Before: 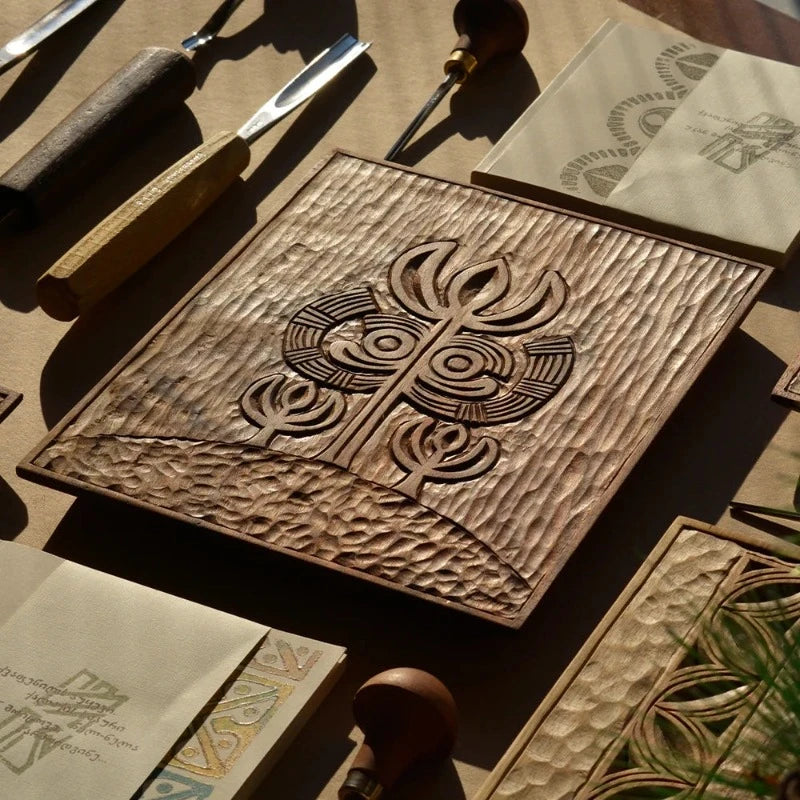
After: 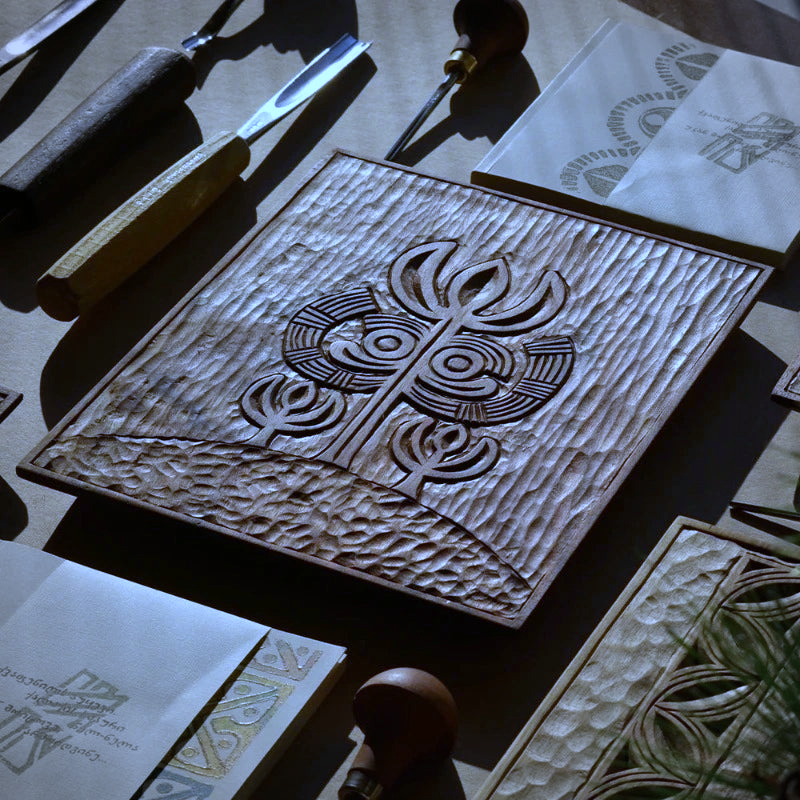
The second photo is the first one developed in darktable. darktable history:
vignetting: fall-off radius 60.92%
white balance: red 0.766, blue 1.537
